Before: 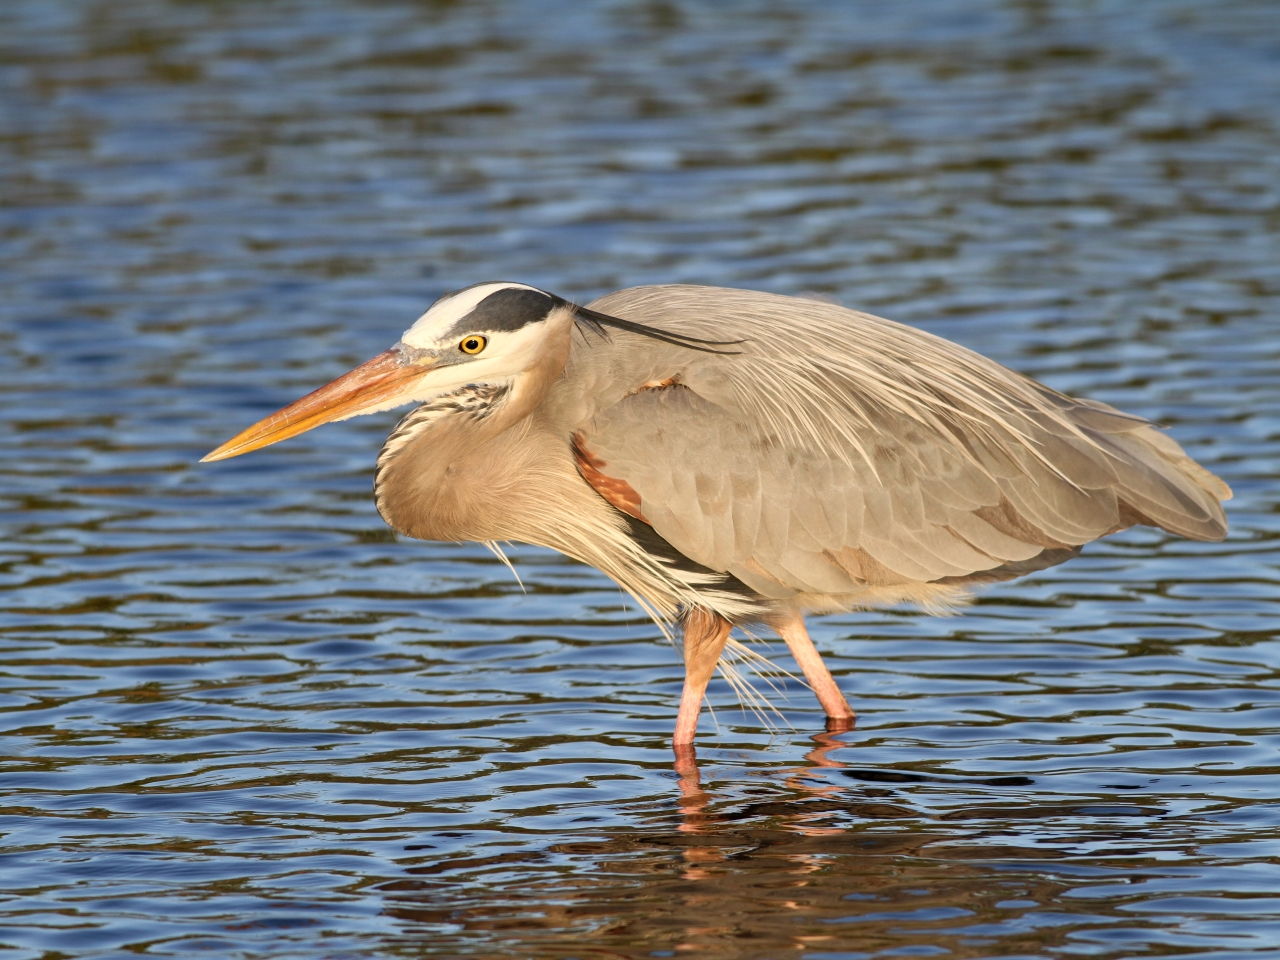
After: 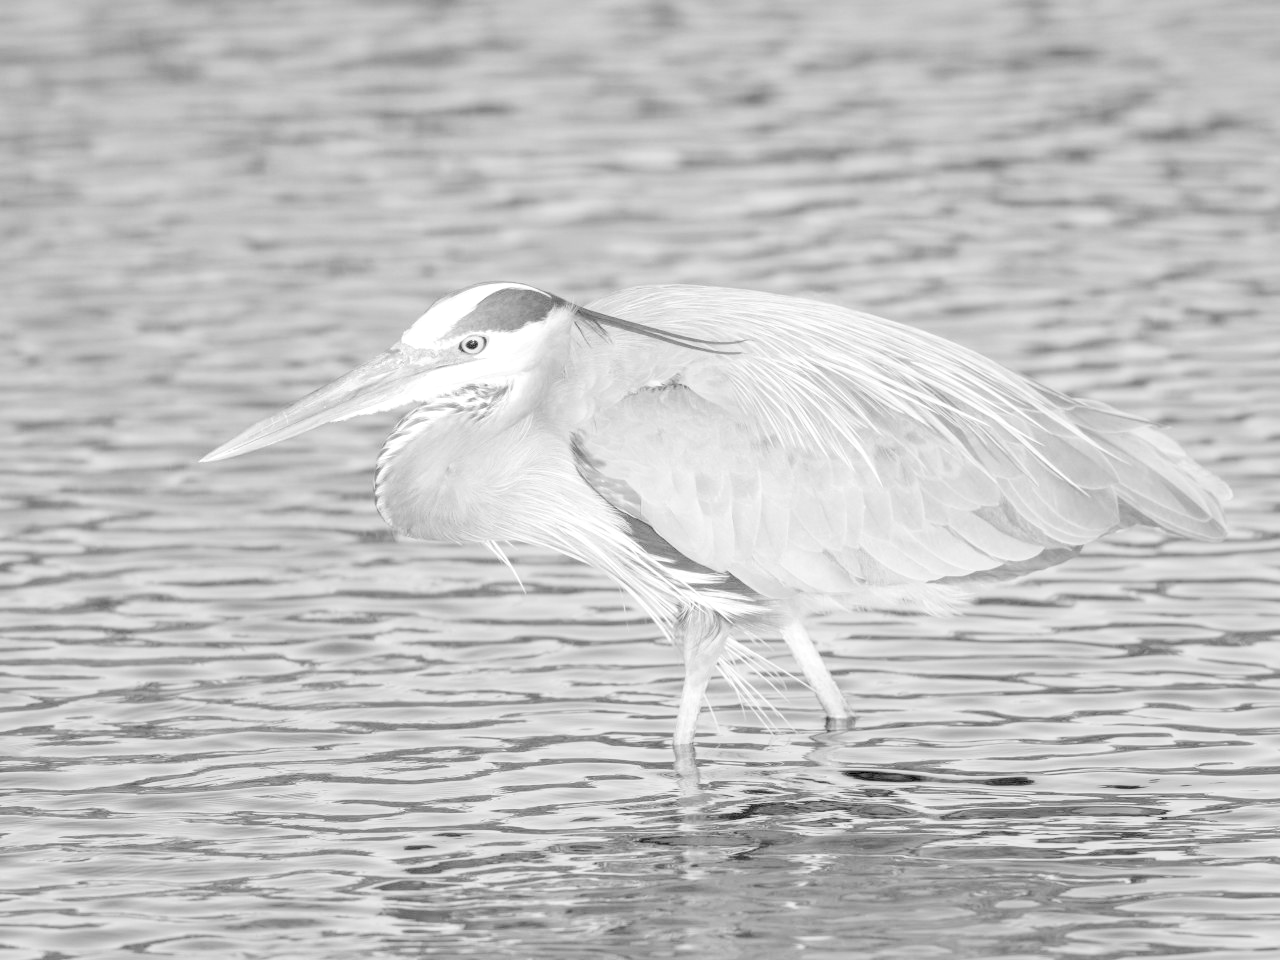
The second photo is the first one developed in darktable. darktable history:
white balance: red 0.98, blue 1.61
local contrast: detail 130%
contrast brightness saturation: brightness 1
monochrome: a 1.94, b -0.638
